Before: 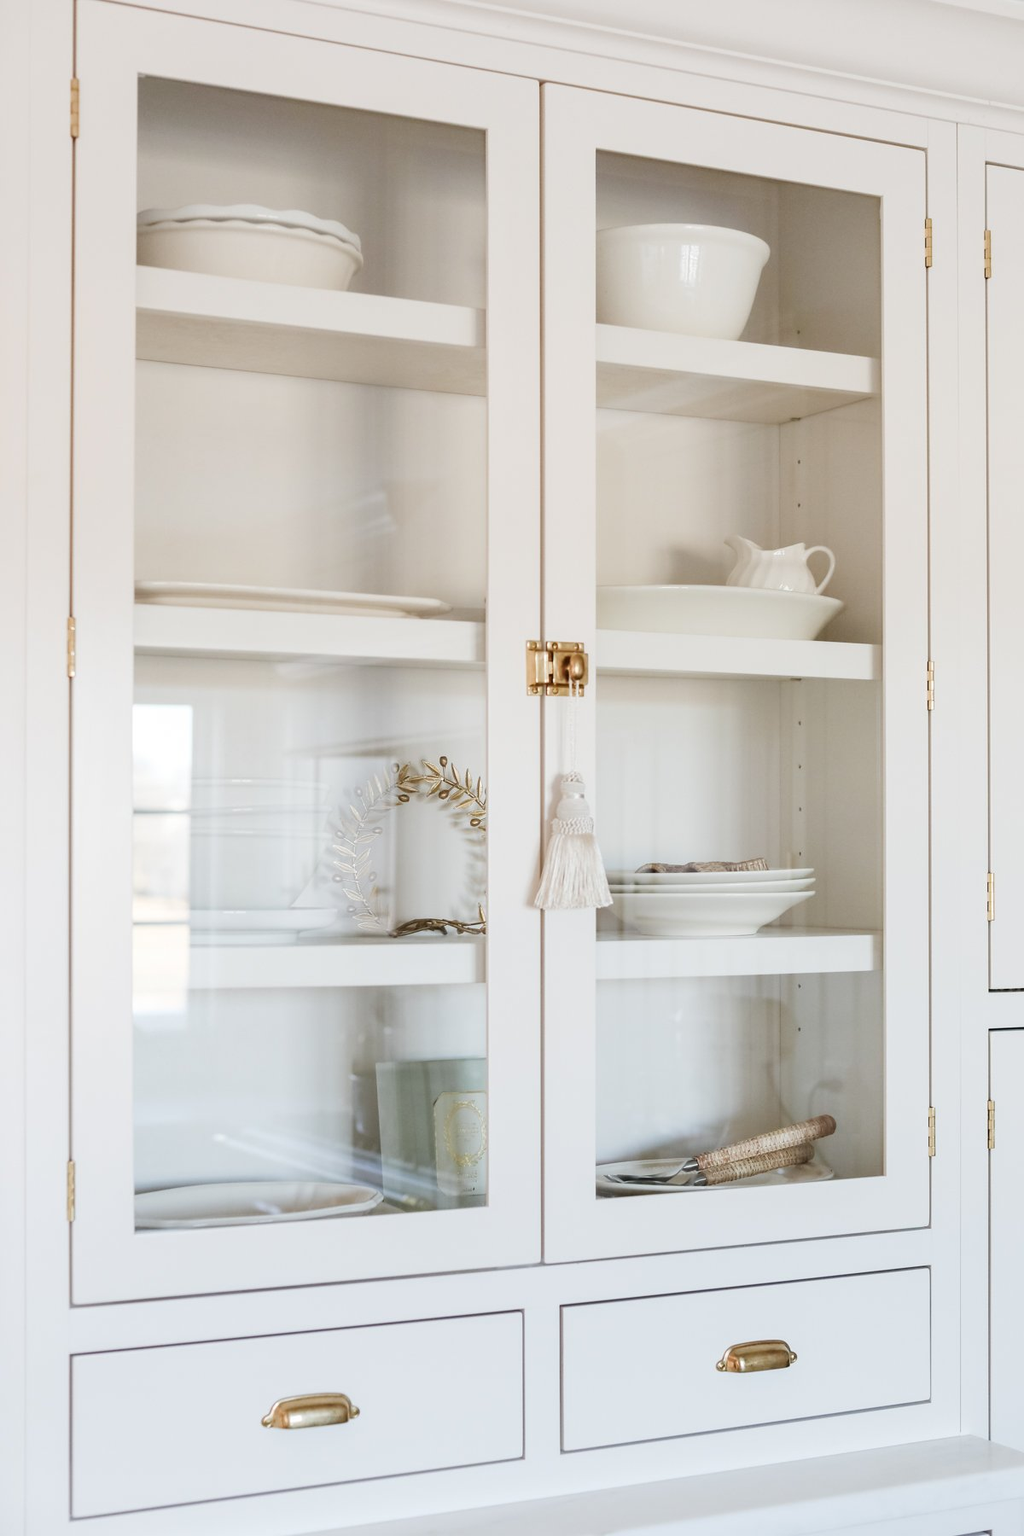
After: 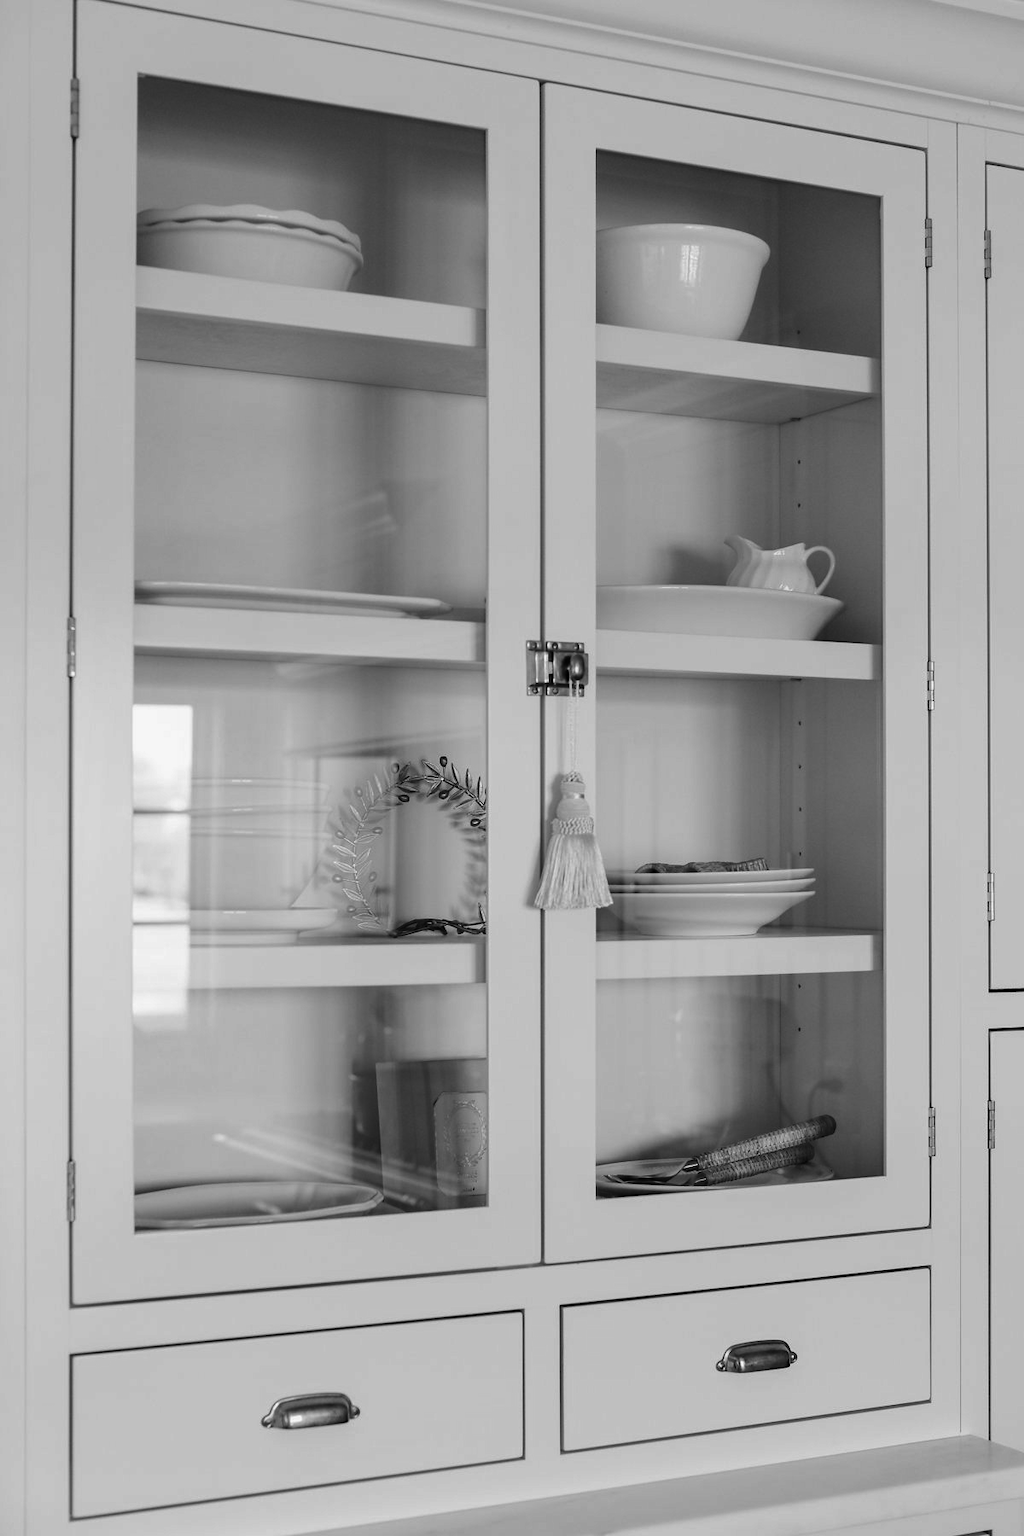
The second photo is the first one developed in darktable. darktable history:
white balance: emerald 1
contrast brightness saturation: contrast -0.03, brightness -0.59, saturation -1
